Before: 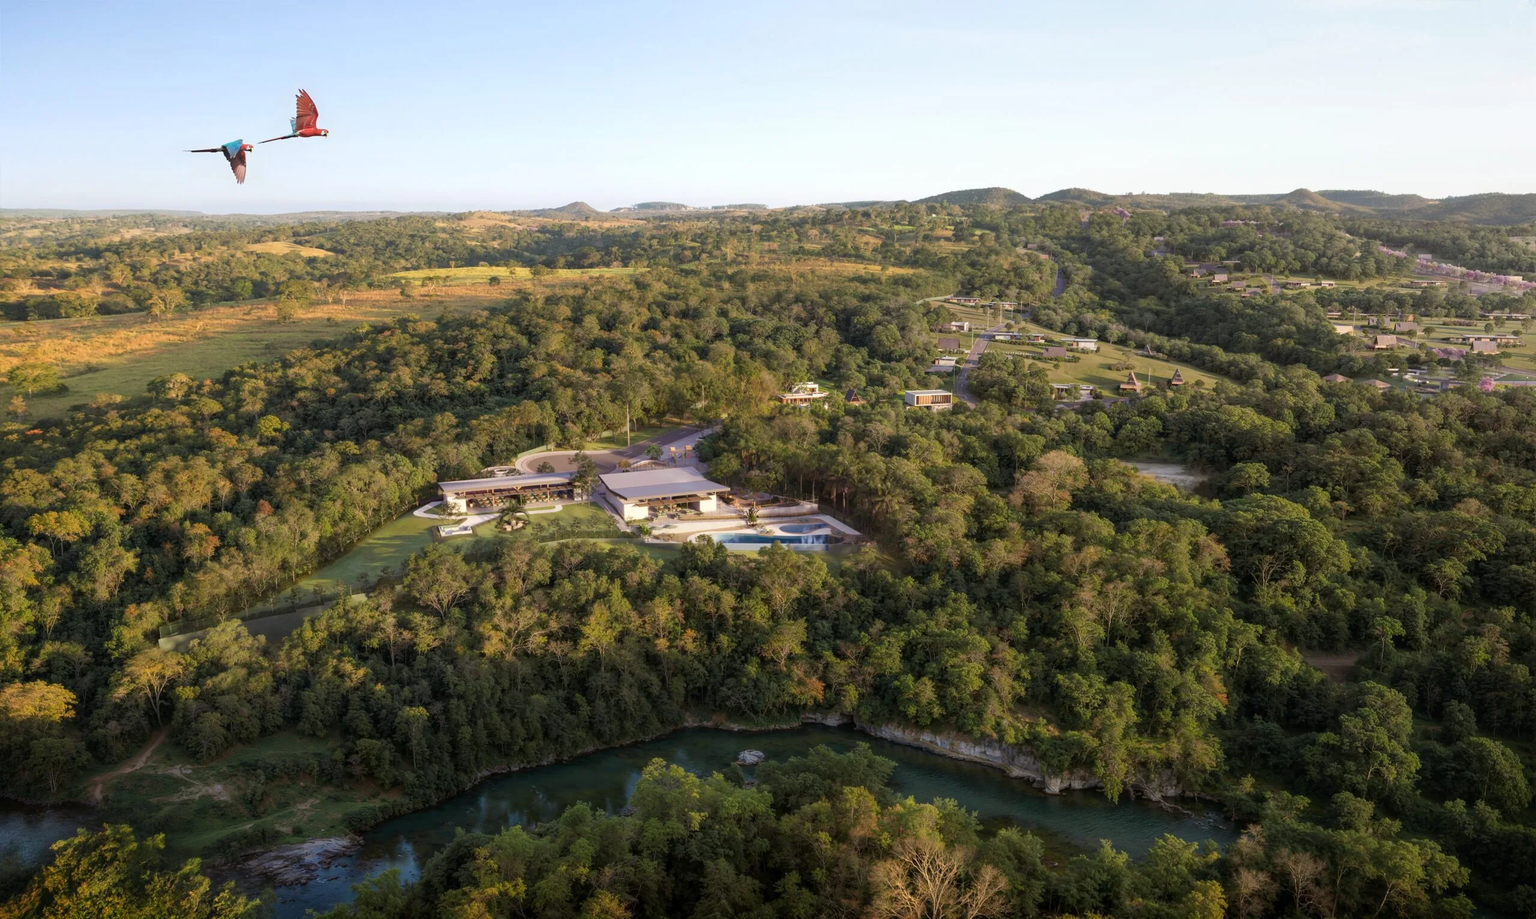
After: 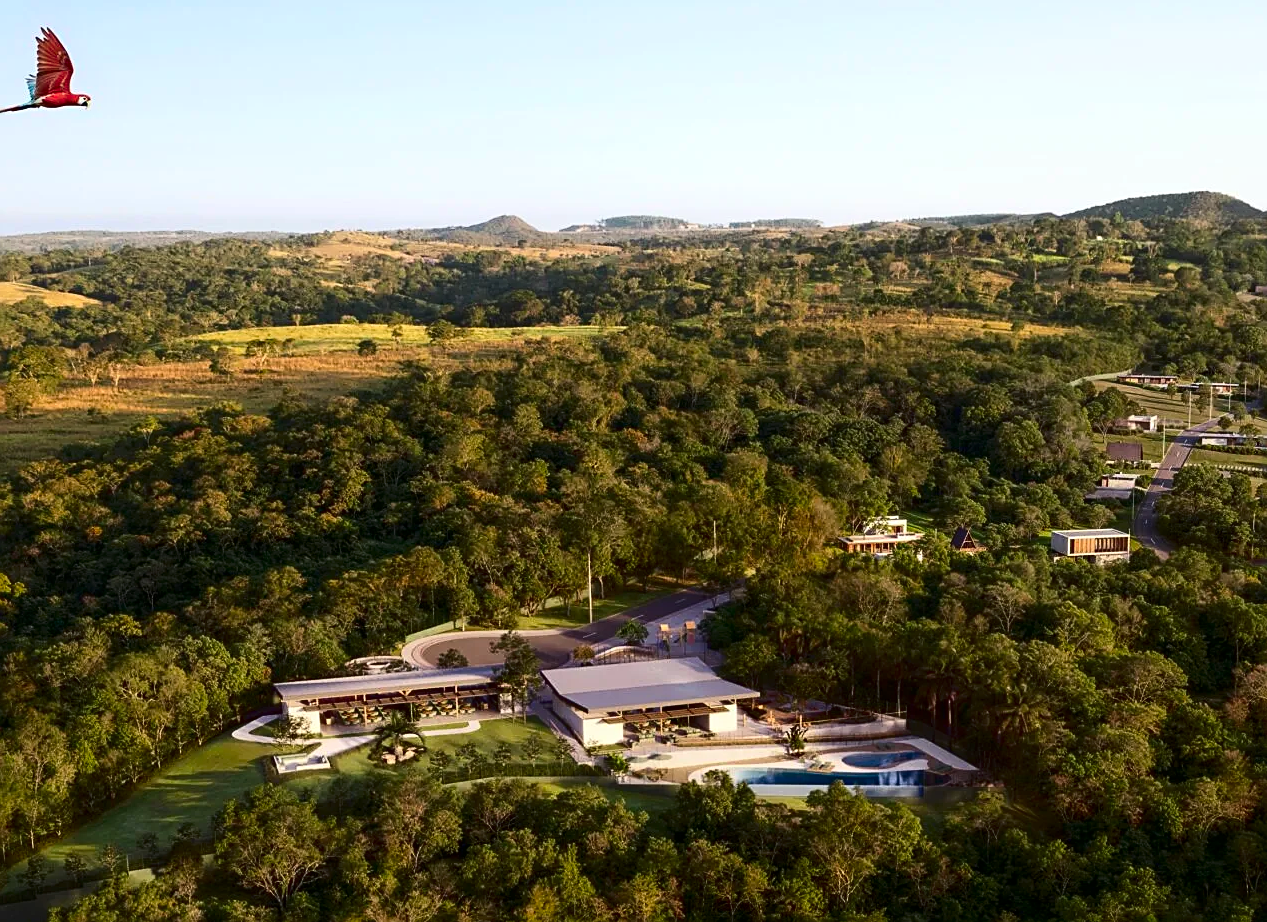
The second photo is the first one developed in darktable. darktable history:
sharpen: on, module defaults
contrast brightness saturation: contrast 0.216, brightness -0.188, saturation 0.234
crop: left 17.877%, top 7.922%, right 32.608%, bottom 31.883%
